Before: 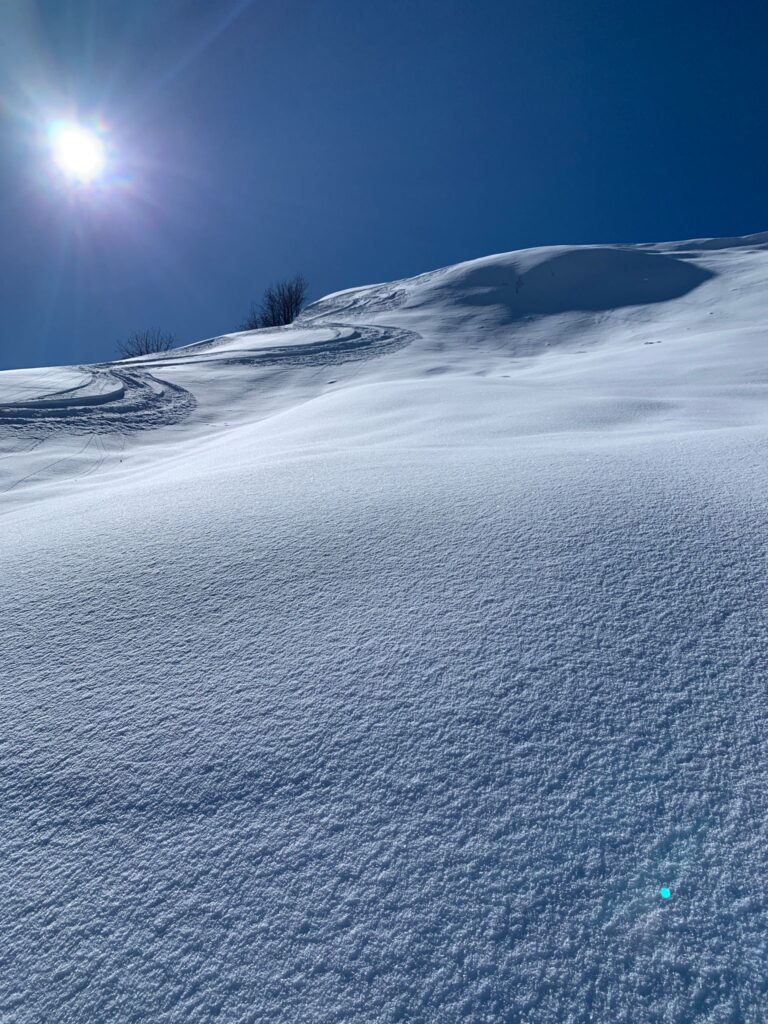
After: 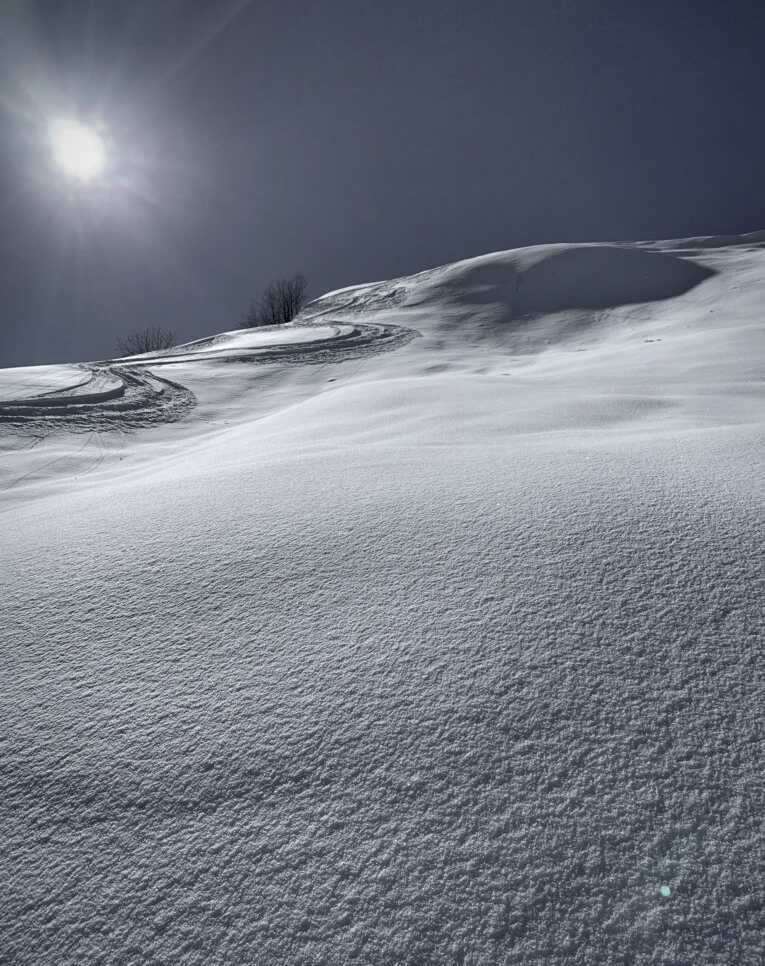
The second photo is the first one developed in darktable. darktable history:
crop: top 0.263%, right 0.255%, bottom 5.001%
vignetting: fall-off radius 69.1%, saturation 0.38, automatic ratio true
exposure: black level correction 0.002, compensate exposure bias true, compensate highlight preservation false
color zones: curves: ch1 [(0, 0.638) (0.193, 0.442) (0.286, 0.15) (0.429, 0.14) (0.571, 0.142) (0.714, 0.154) (0.857, 0.175) (1, 0.638)]
shadows and highlights: shadows 20.54, highlights -19.63, soften with gaussian
tone equalizer: -8 EV -0.531 EV, -7 EV -0.309 EV, -6 EV -0.052 EV, -5 EV 0.394 EV, -4 EV 0.972 EV, -3 EV 0.779 EV, -2 EV -0.006 EV, -1 EV 0.137 EV, +0 EV -0.029 EV
